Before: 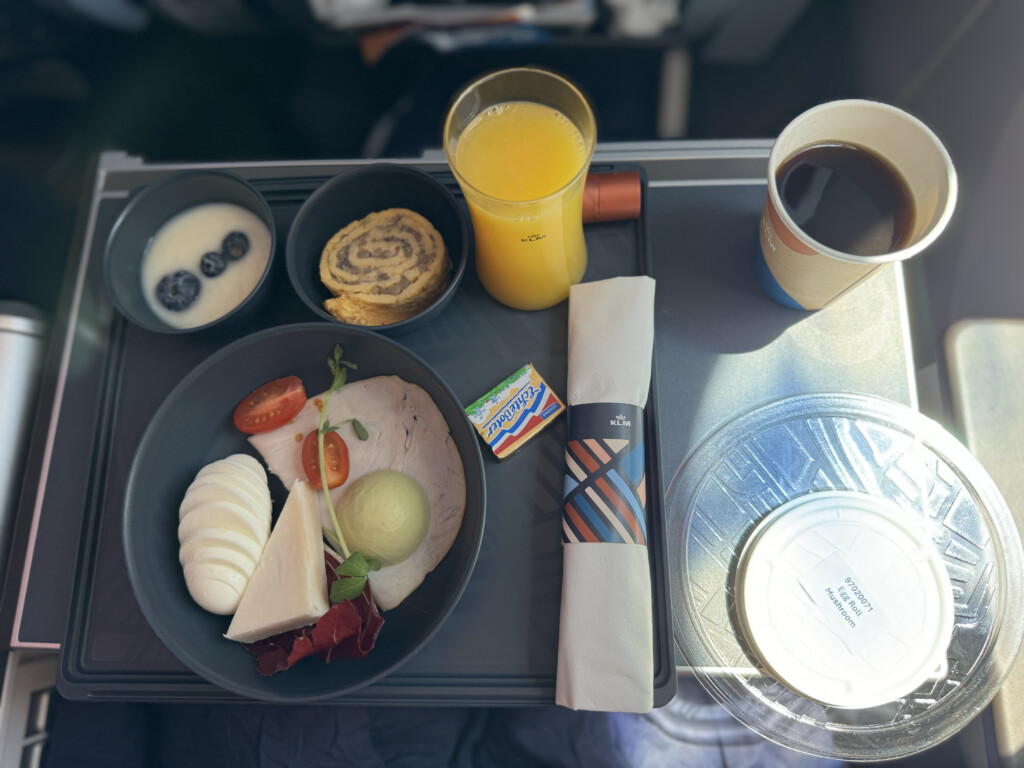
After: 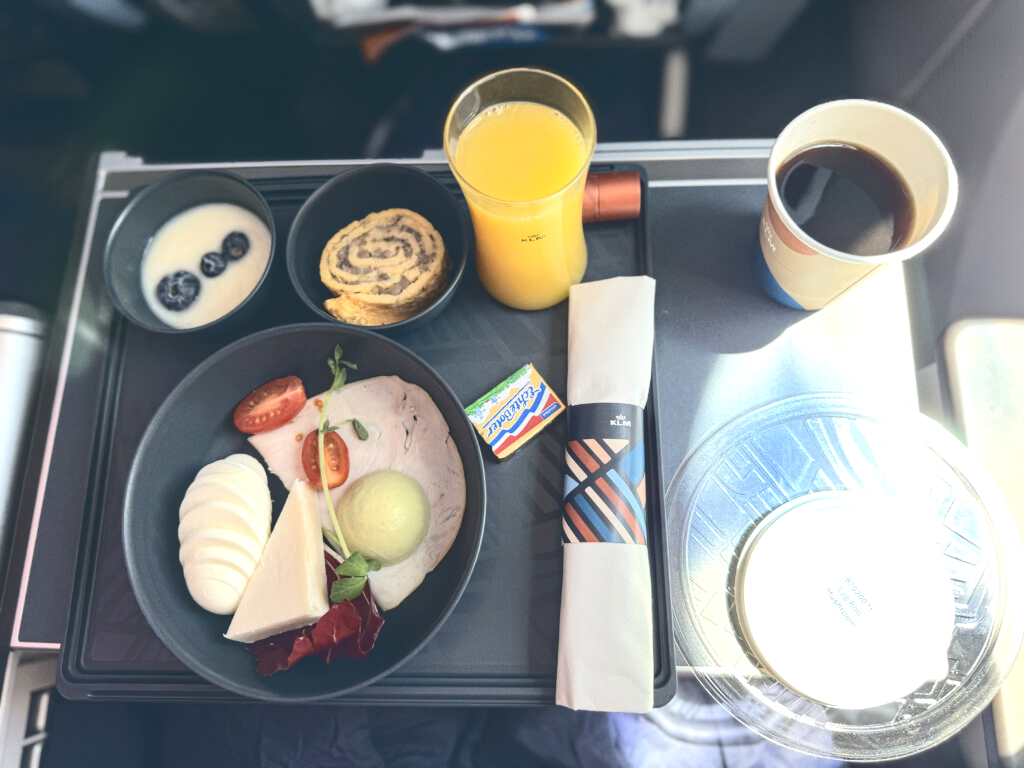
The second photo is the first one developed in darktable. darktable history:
tone equalizer: edges refinement/feathering 500, mask exposure compensation -1.57 EV, preserve details no
local contrast: on, module defaults
tone curve: curves: ch0 [(0, 0) (0.003, 0.172) (0.011, 0.177) (0.025, 0.177) (0.044, 0.177) (0.069, 0.178) (0.1, 0.181) (0.136, 0.19) (0.177, 0.208) (0.224, 0.226) (0.277, 0.274) (0.335, 0.338) (0.399, 0.43) (0.468, 0.535) (0.543, 0.635) (0.623, 0.726) (0.709, 0.815) (0.801, 0.882) (0.898, 0.936) (1, 1)], color space Lab, independent channels, preserve colors none
exposure: black level correction 0, exposure 0.7 EV, compensate exposure bias true, compensate highlight preservation false
